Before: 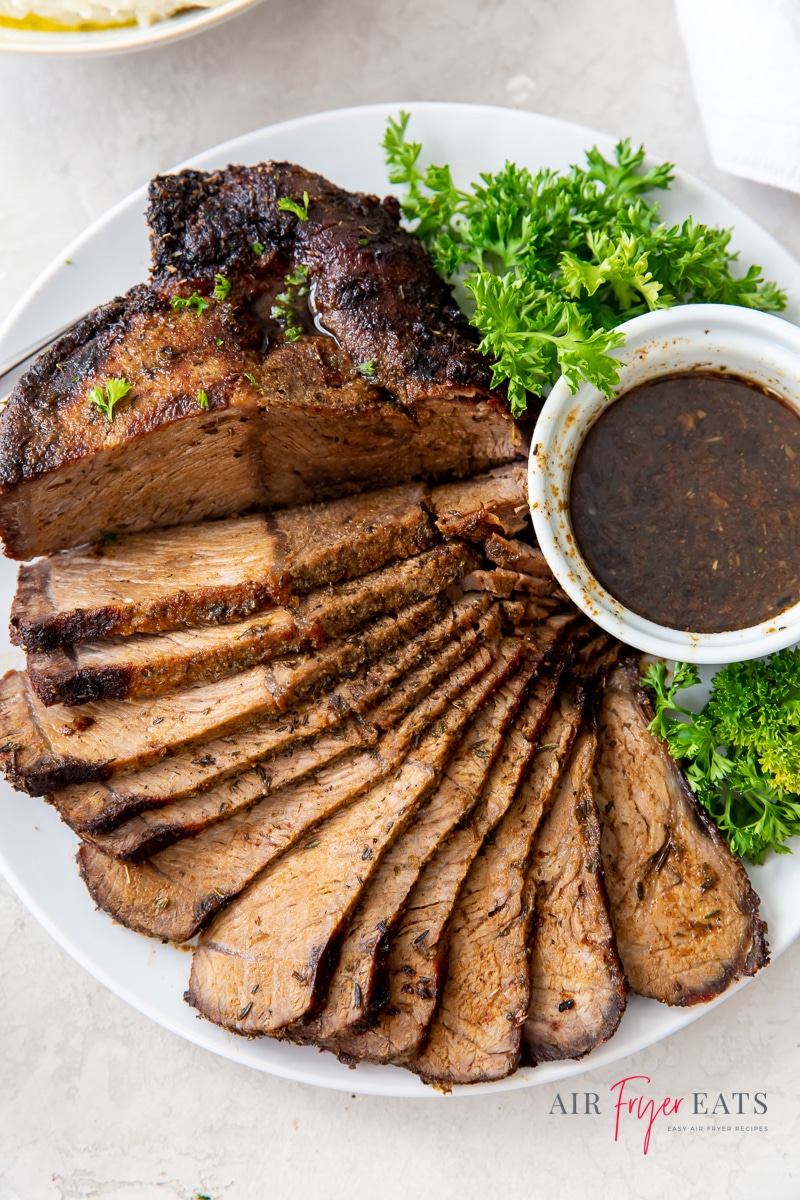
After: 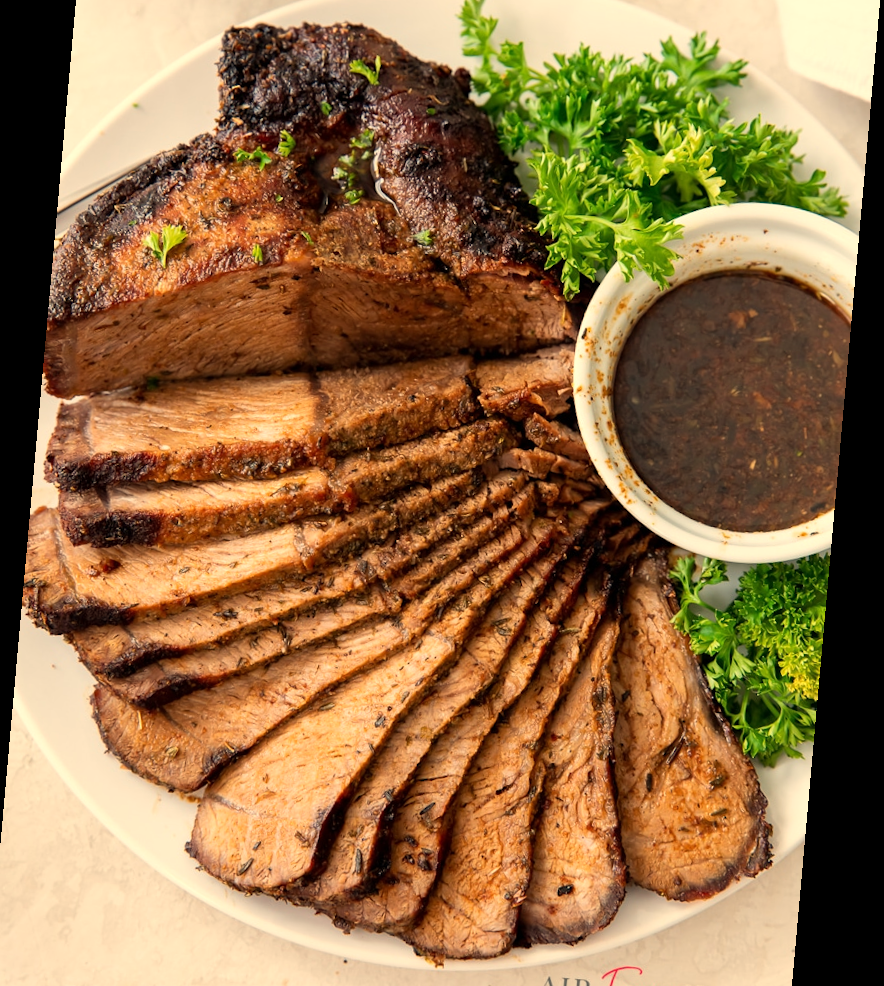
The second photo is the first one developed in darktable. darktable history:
rotate and perspective: rotation 5.12°, automatic cropping off
crop and rotate: left 1.814%, top 12.818%, right 0.25%, bottom 9.225%
white balance: red 1.123, blue 0.83
